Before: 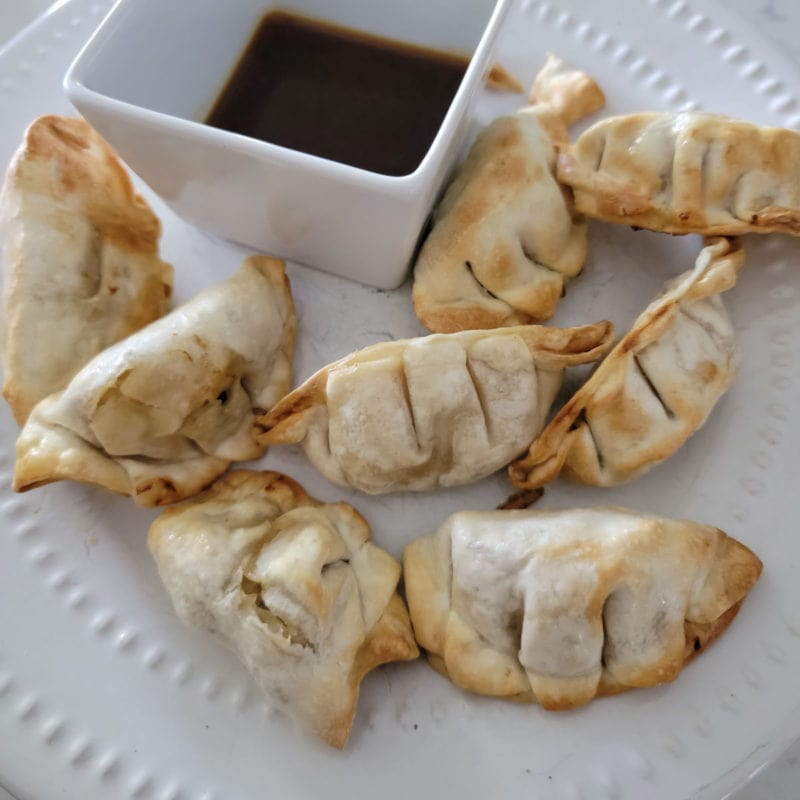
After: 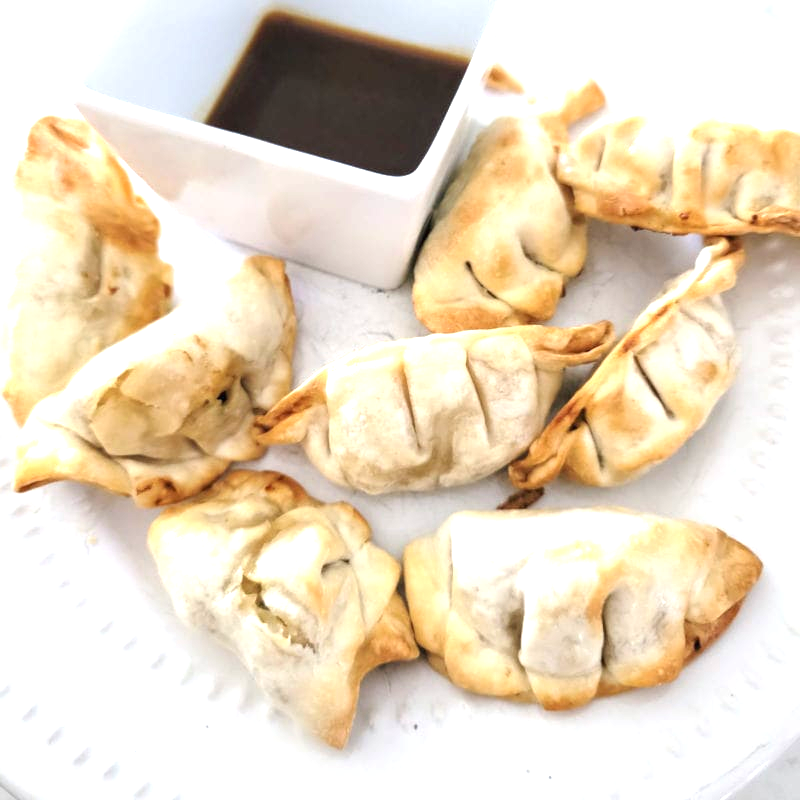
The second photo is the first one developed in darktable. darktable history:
local contrast: mode bilateral grid, contrast 99, coarseness 100, detail 94%, midtone range 0.2
exposure: black level correction 0, exposure 1.463 EV, compensate highlight preservation false
